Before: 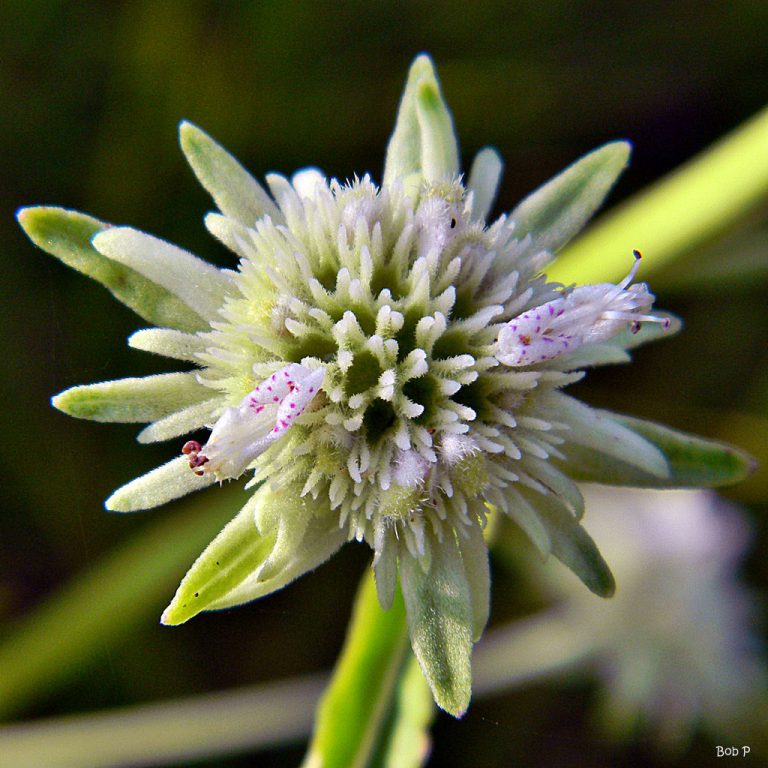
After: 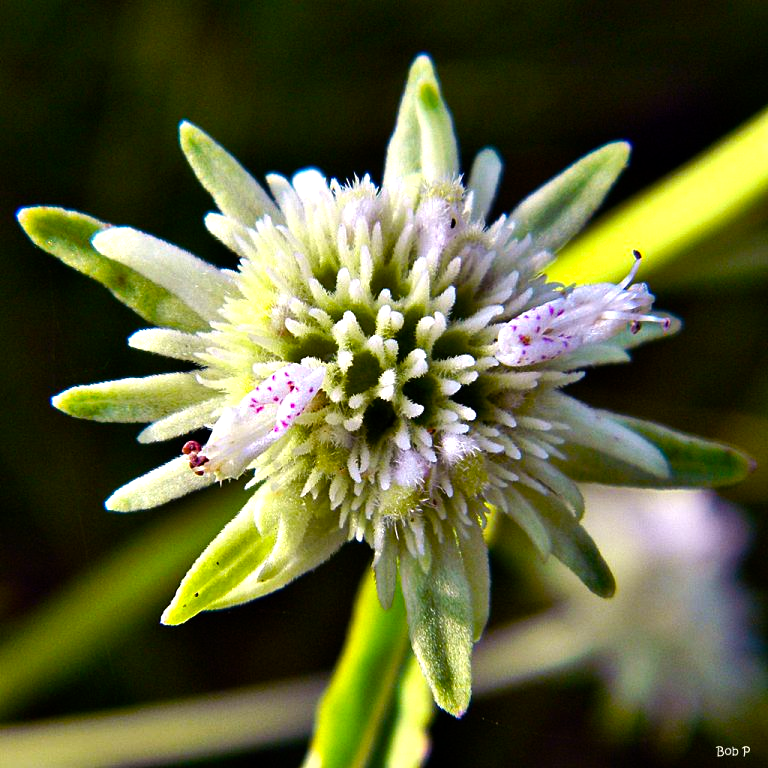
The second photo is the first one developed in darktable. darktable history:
color balance rgb: shadows lift › luminance -20%, power › hue 72.24°, highlights gain › luminance 15%, global offset › hue 171.6°, perceptual saturation grading › highlights -15%, perceptual saturation grading › shadows 25%, global vibrance 30%, contrast 10%
color balance: contrast 6.48%, output saturation 113.3%
